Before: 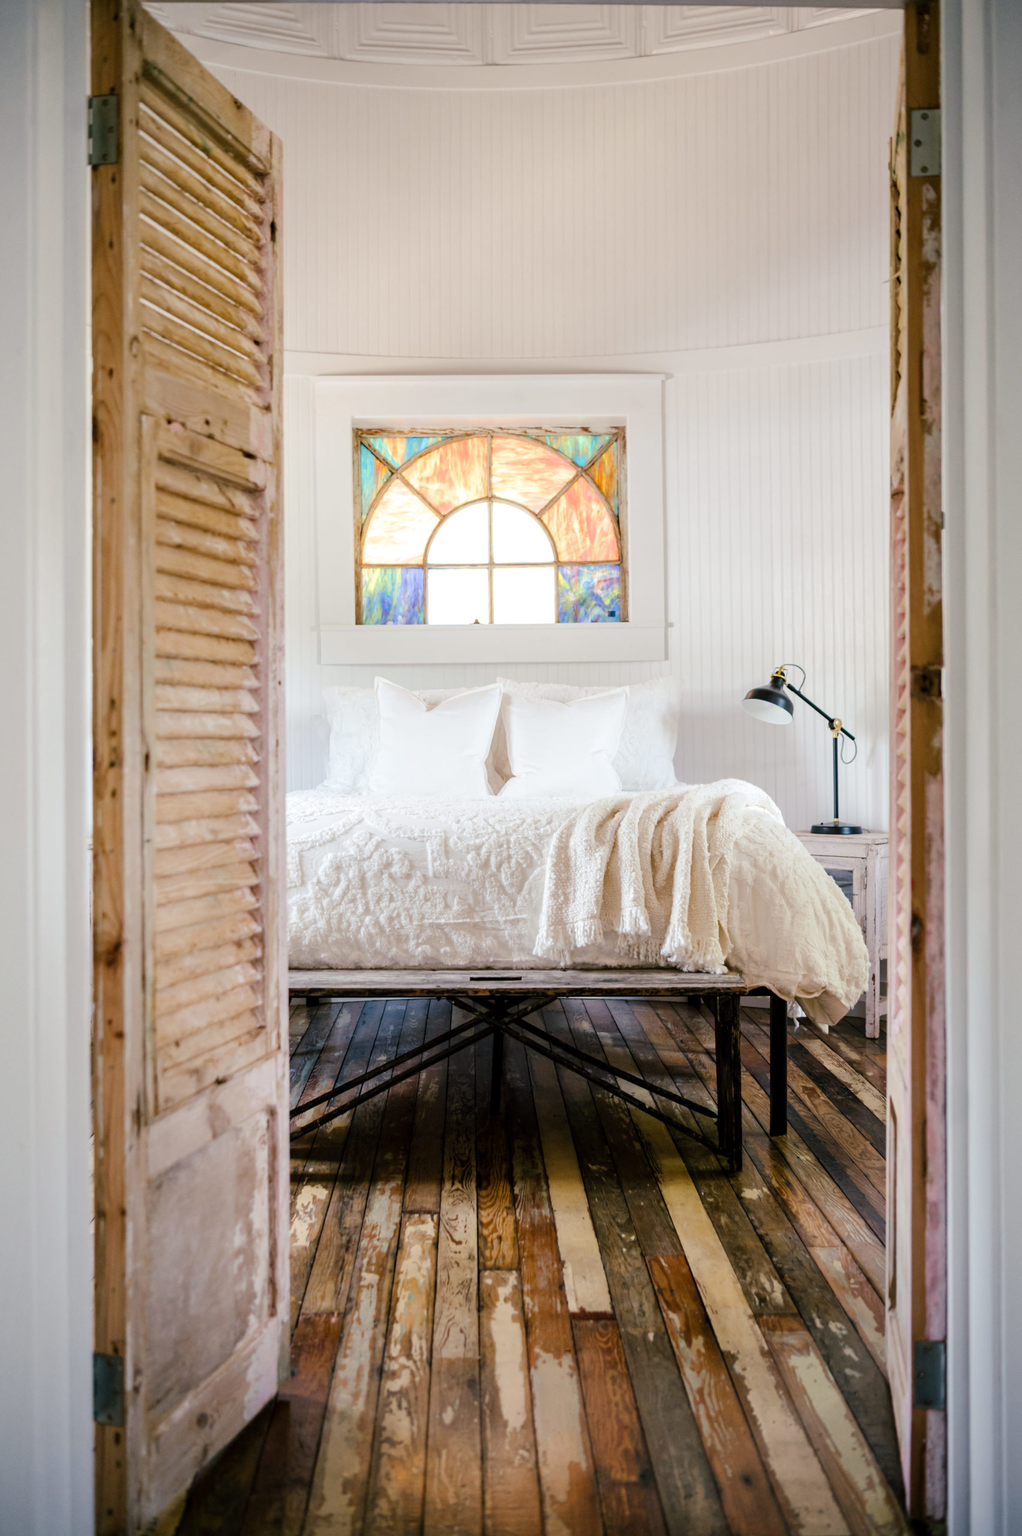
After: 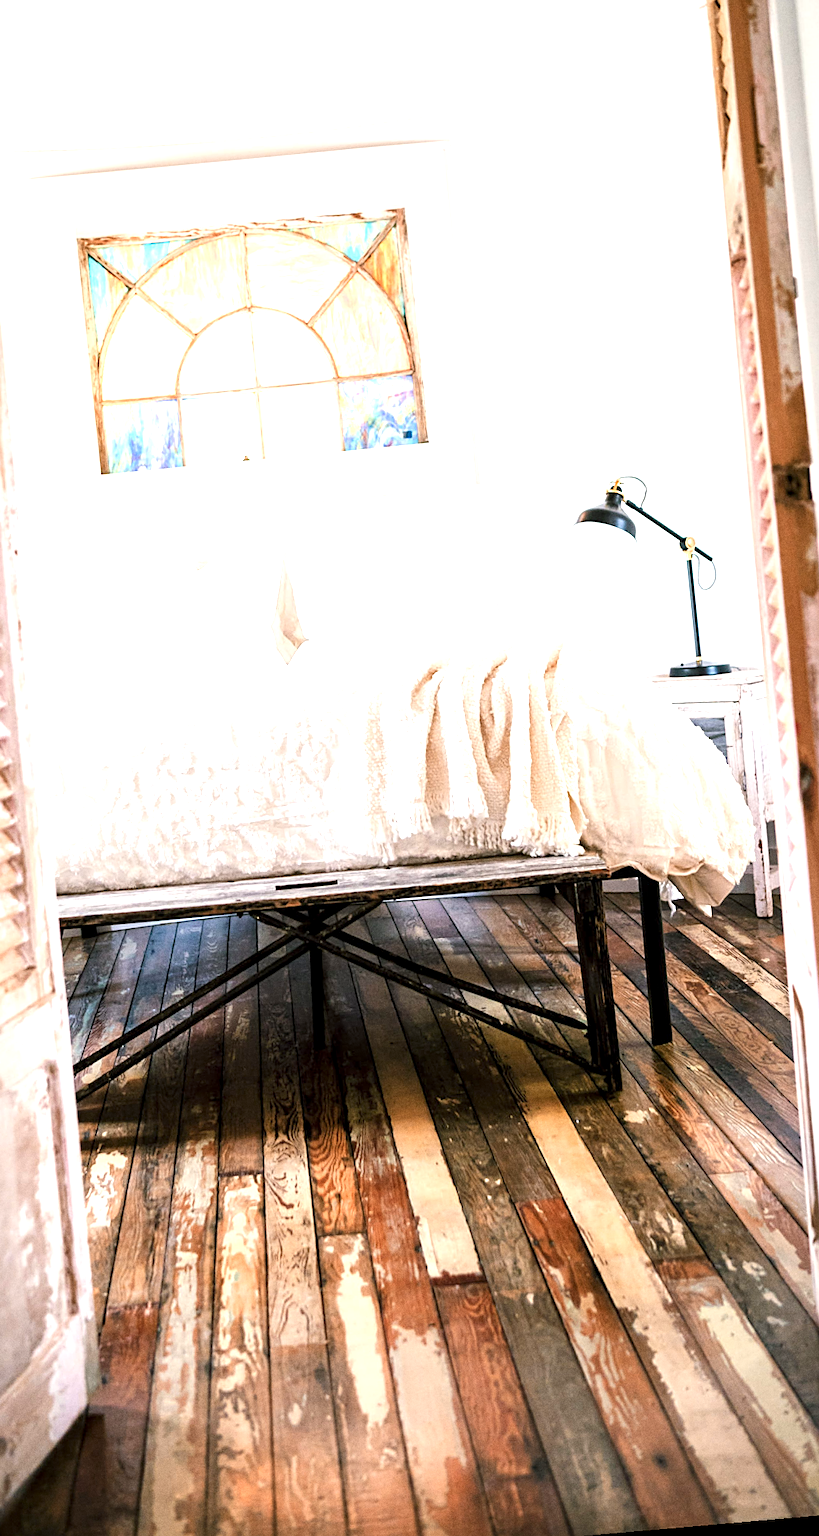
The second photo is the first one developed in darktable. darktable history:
color zones: curves: ch1 [(0, 0.469) (0.072, 0.457) (0.243, 0.494) (0.429, 0.5) (0.571, 0.5) (0.714, 0.5) (0.857, 0.5) (1, 0.469)]; ch2 [(0, 0.499) (0.143, 0.467) (0.242, 0.436) (0.429, 0.493) (0.571, 0.5) (0.714, 0.5) (0.857, 0.5) (1, 0.499)]
exposure: black level correction 0, exposure 1.2 EV, compensate highlight preservation false
rotate and perspective: rotation -4.98°, automatic cropping off
sharpen: on, module defaults
local contrast: highlights 100%, shadows 100%, detail 120%, midtone range 0.2
grain: strength 26%
crop and rotate: left 28.256%, top 17.734%, right 12.656%, bottom 3.573%
